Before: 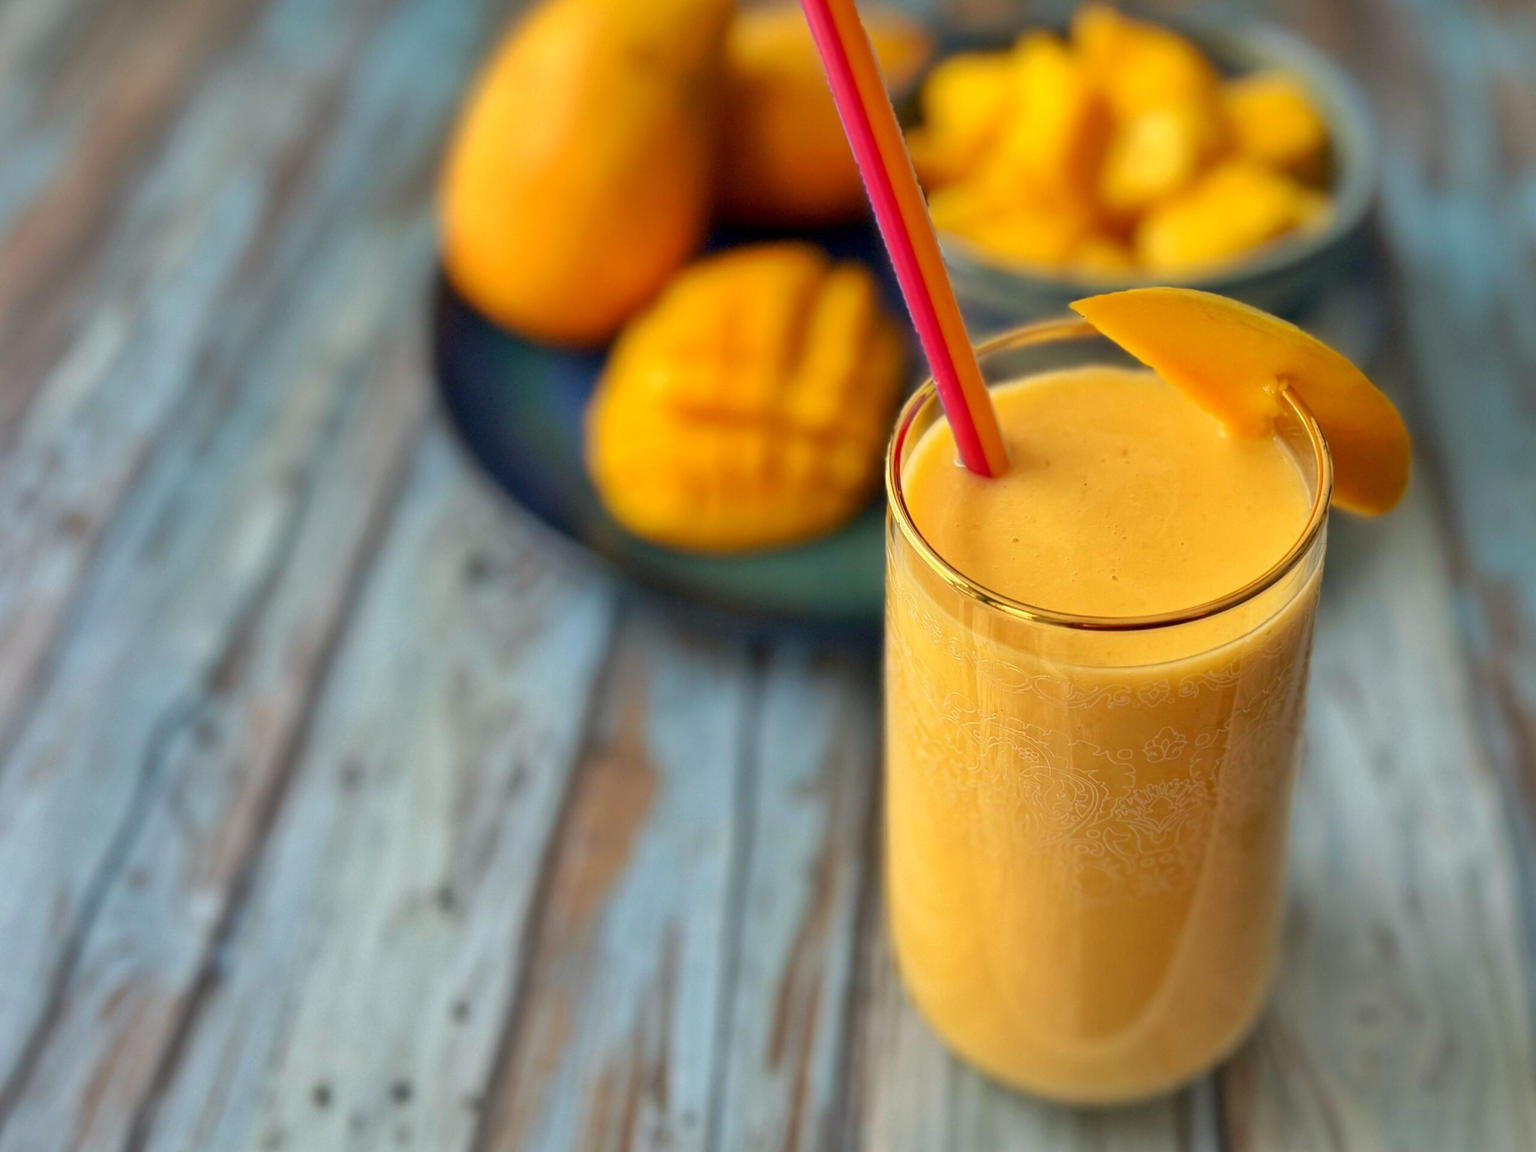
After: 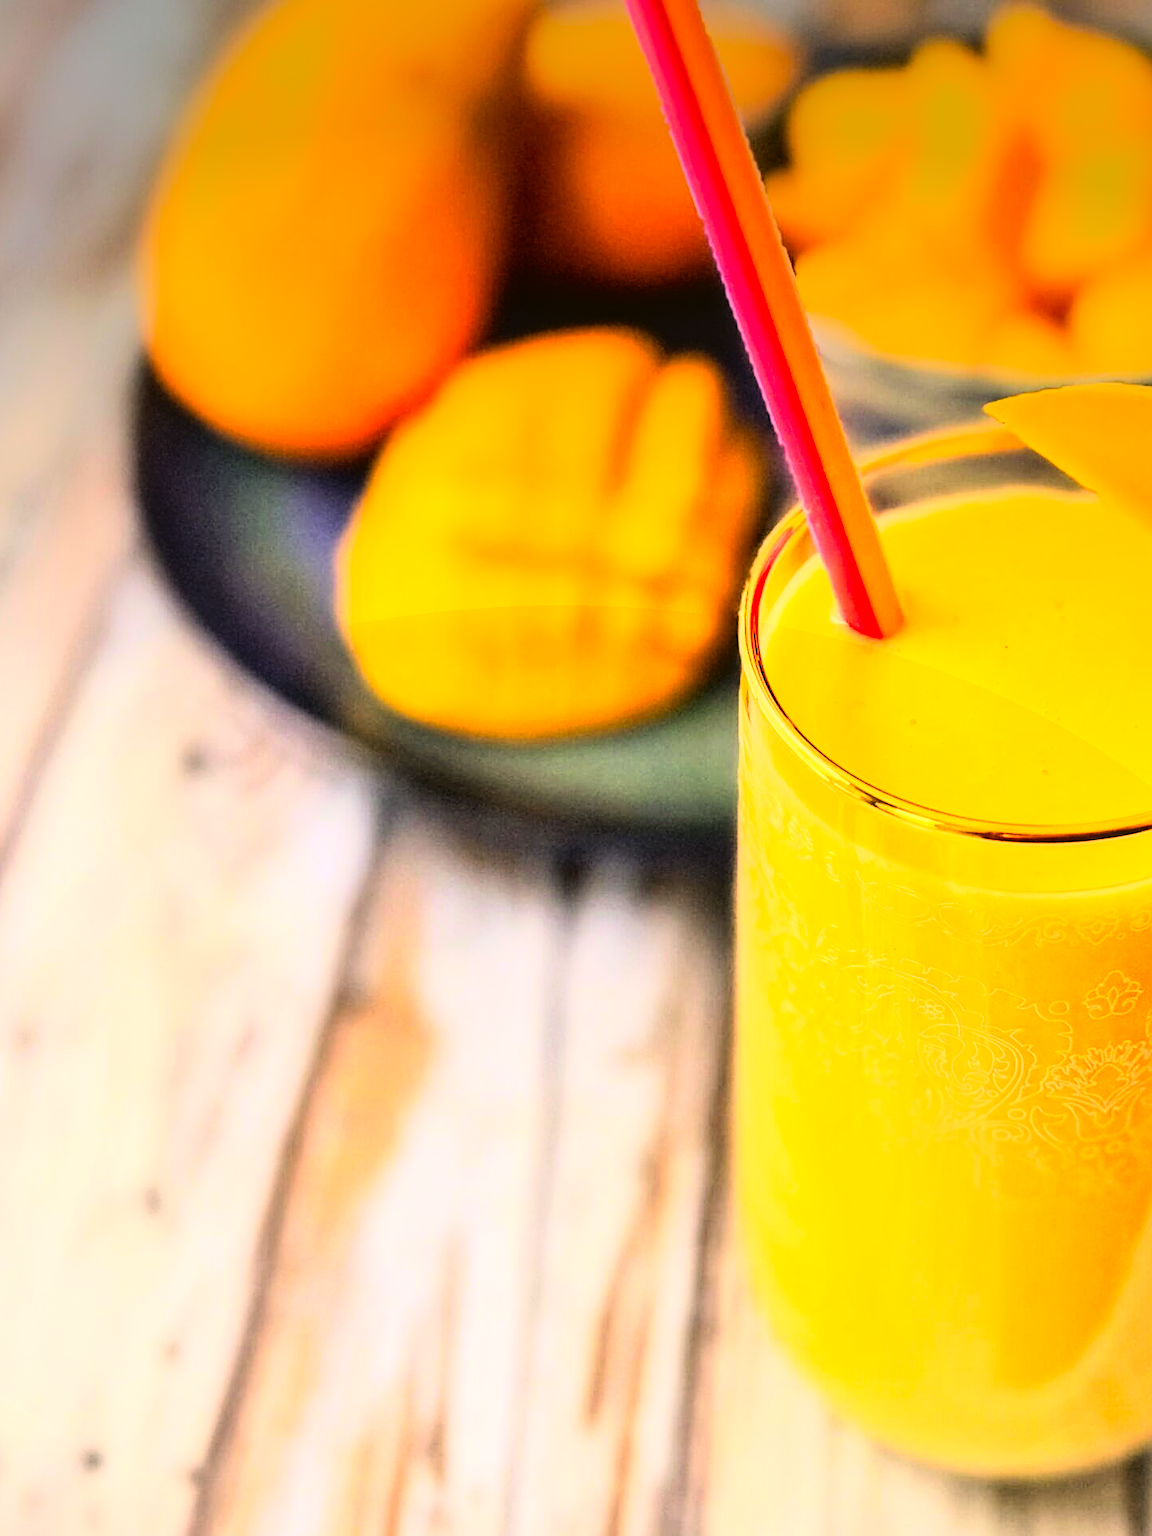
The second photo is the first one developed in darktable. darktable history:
rgb curve: curves: ch0 [(0, 0) (0.21, 0.15) (0.24, 0.21) (0.5, 0.75) (0.75, 0.96) (0.89, 0.99) (1, 1)]; ch1 [(0, 0.02) (0.21, 0.13) (0.25, 0.2) (0.5, 0.67) (0.75, 0.9) (0.89, 0.97) (1, 1)]; ch2 [(0, 0.02) (0.21, 0.13) (0.25, 0.2) (0.5, 0.67) (0.75, 0.9) (0.89, 0.97) (1, 1)], compensate middle gray true
color correction: highlights a* 17.94, highlights b* 35.39, shadows a* 1.48, shadows b* 6.42, saturation 1.01
vignetting: fall-off start 97.52%, fall-off radius 100%, brightness -0.574, saturation 0, center (-0.027, 0.404), width/height ratio 1.368, unbound false
color calibration: illuminant as shot in camera, x 0.37, y 0.382, temperature 4313.32 K
sharpen: on, module defaults
local contrast: on, module defaults
crop: left 21.674%, right 22.086%
exposure: exposure 0.6 EV, compensate highlight preservation false
